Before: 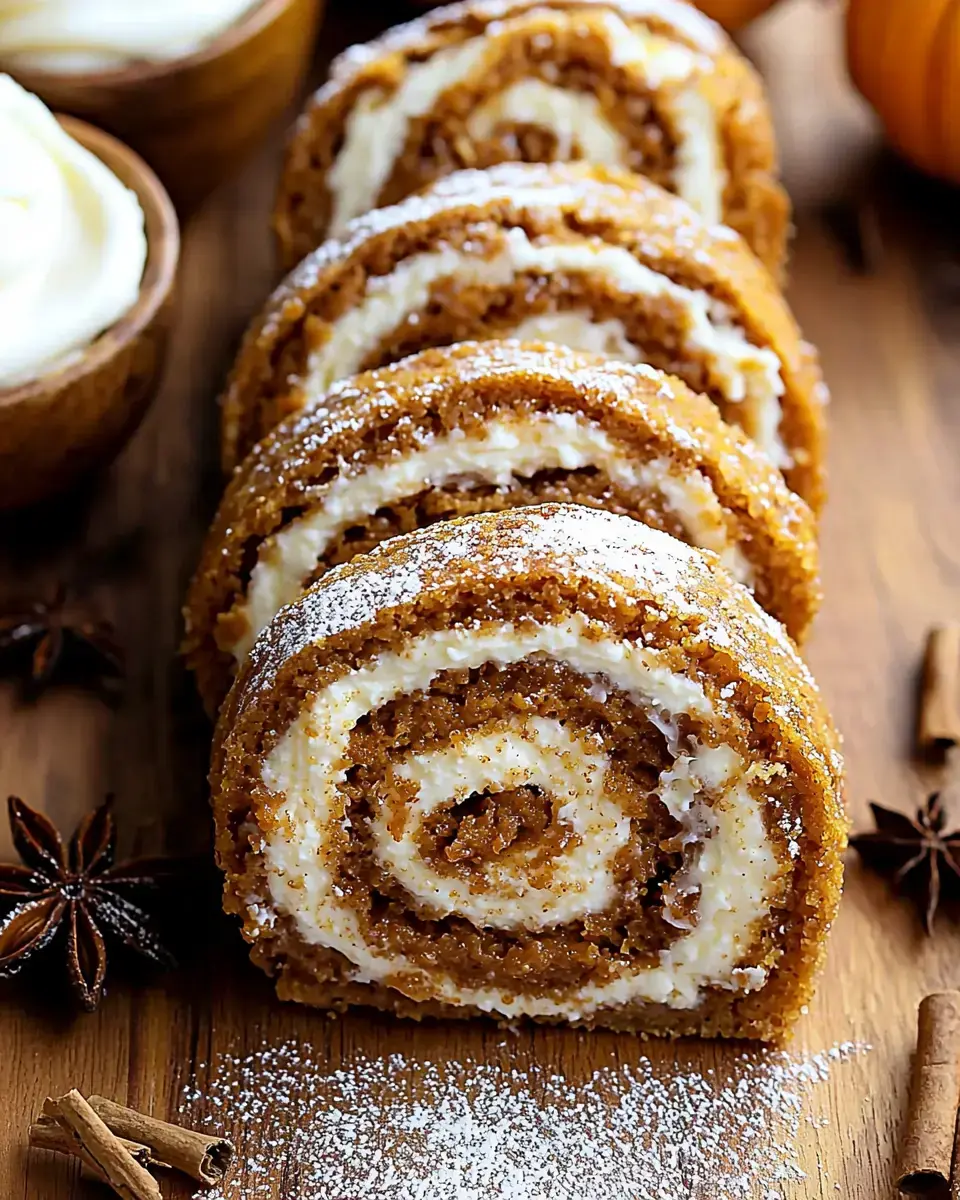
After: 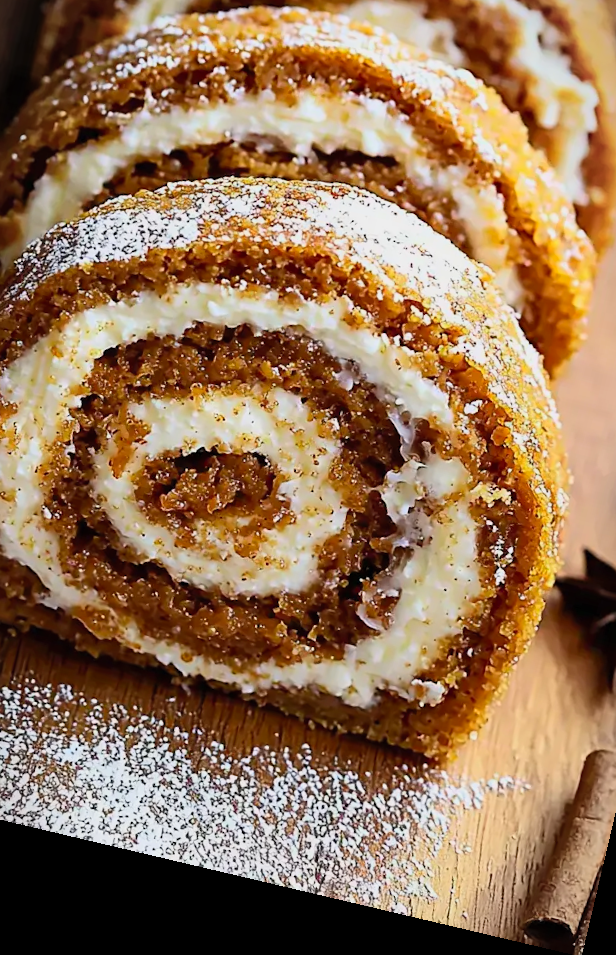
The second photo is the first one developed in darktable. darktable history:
exposure: exposure -0.462 EV, compensate highlight preservation false
crop and rotate: left 29.237%, top 31.152%, right 19.807%
contrast brightness saturation: contrast 0.2, brightness 0.16, saturation 0.22
rotate and perspective: rotation 13.27°, automatic cropping off
vignetting: fall-off start 100%, fall-off radius 64.94%, automatic ratio true, unbound false
